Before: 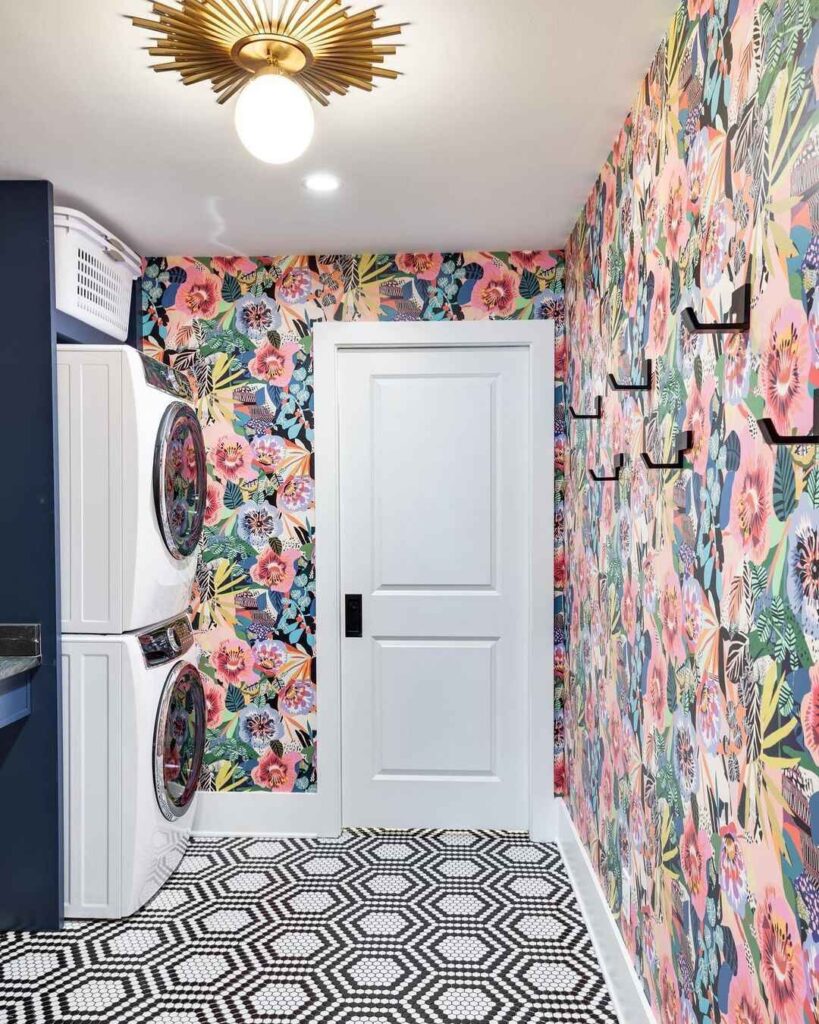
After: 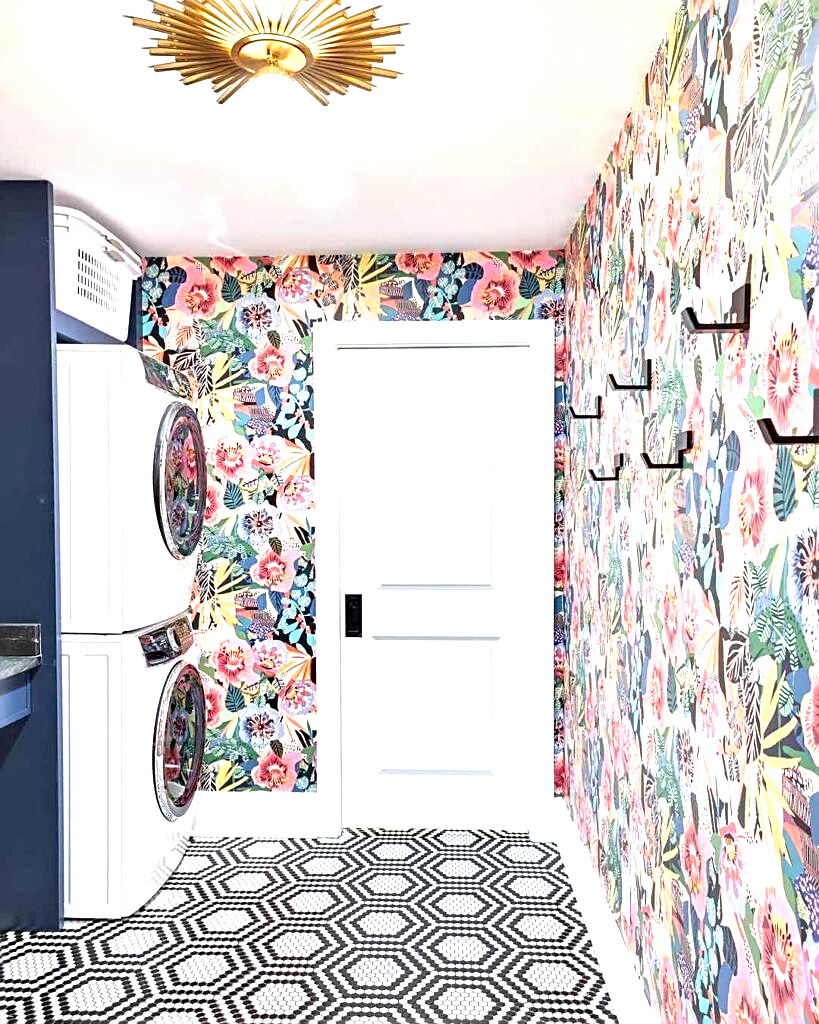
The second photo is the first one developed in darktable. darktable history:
exposure: black level correction 0.001, exposure 1 EV, compensate highlight preservation false
sharpen: on, module defaults
